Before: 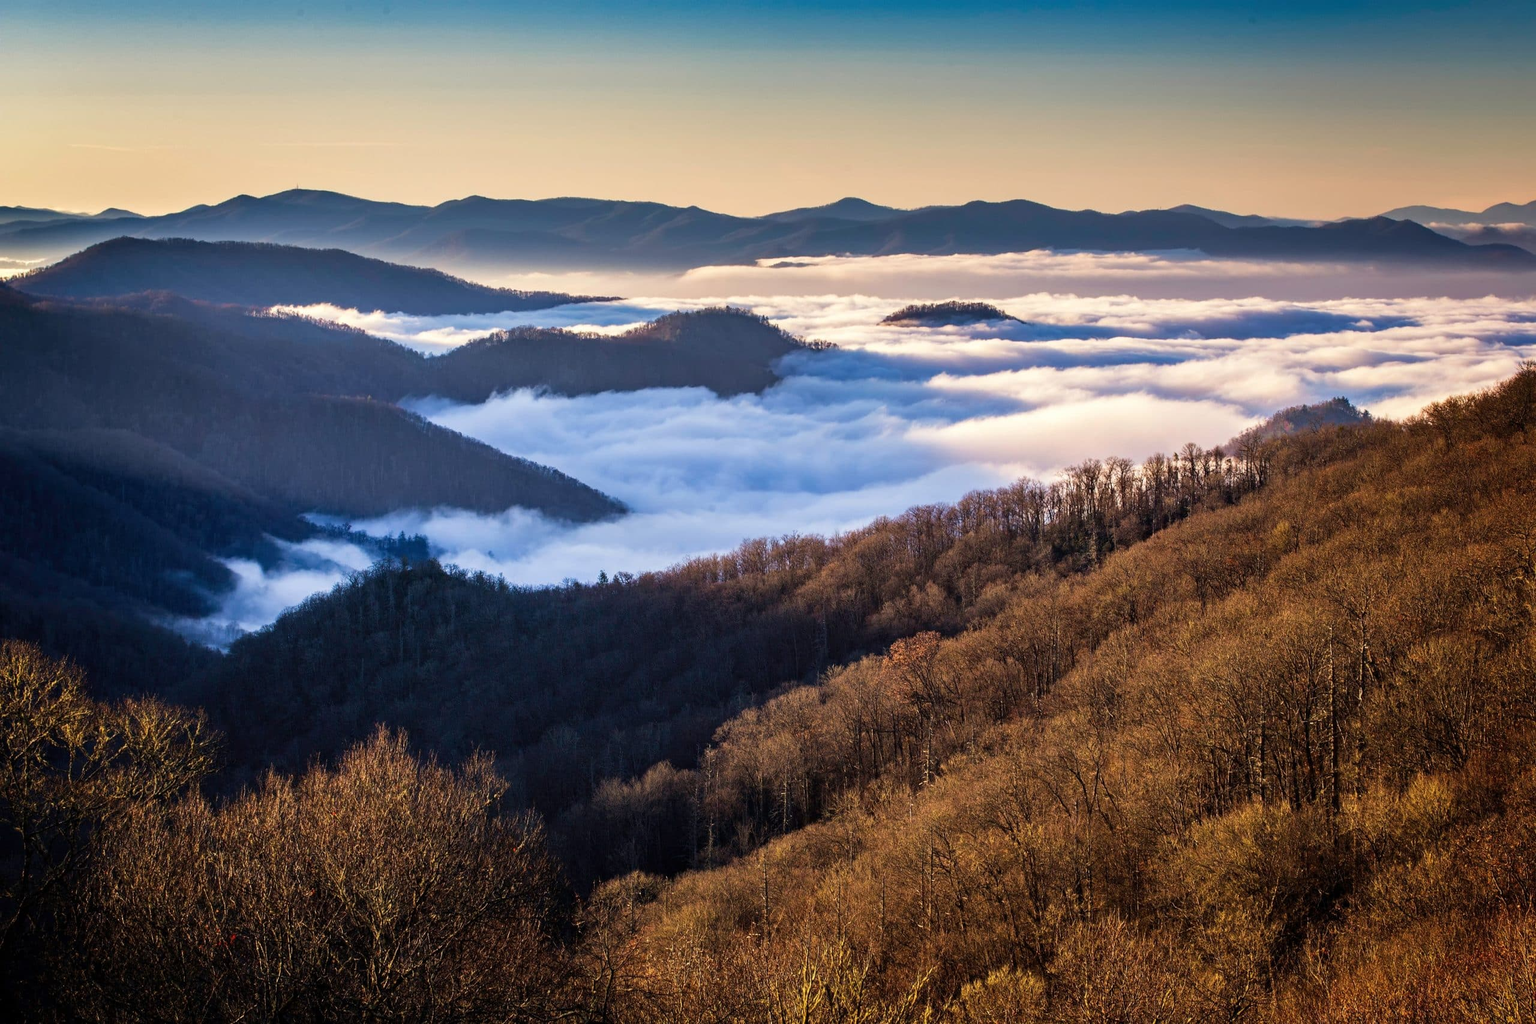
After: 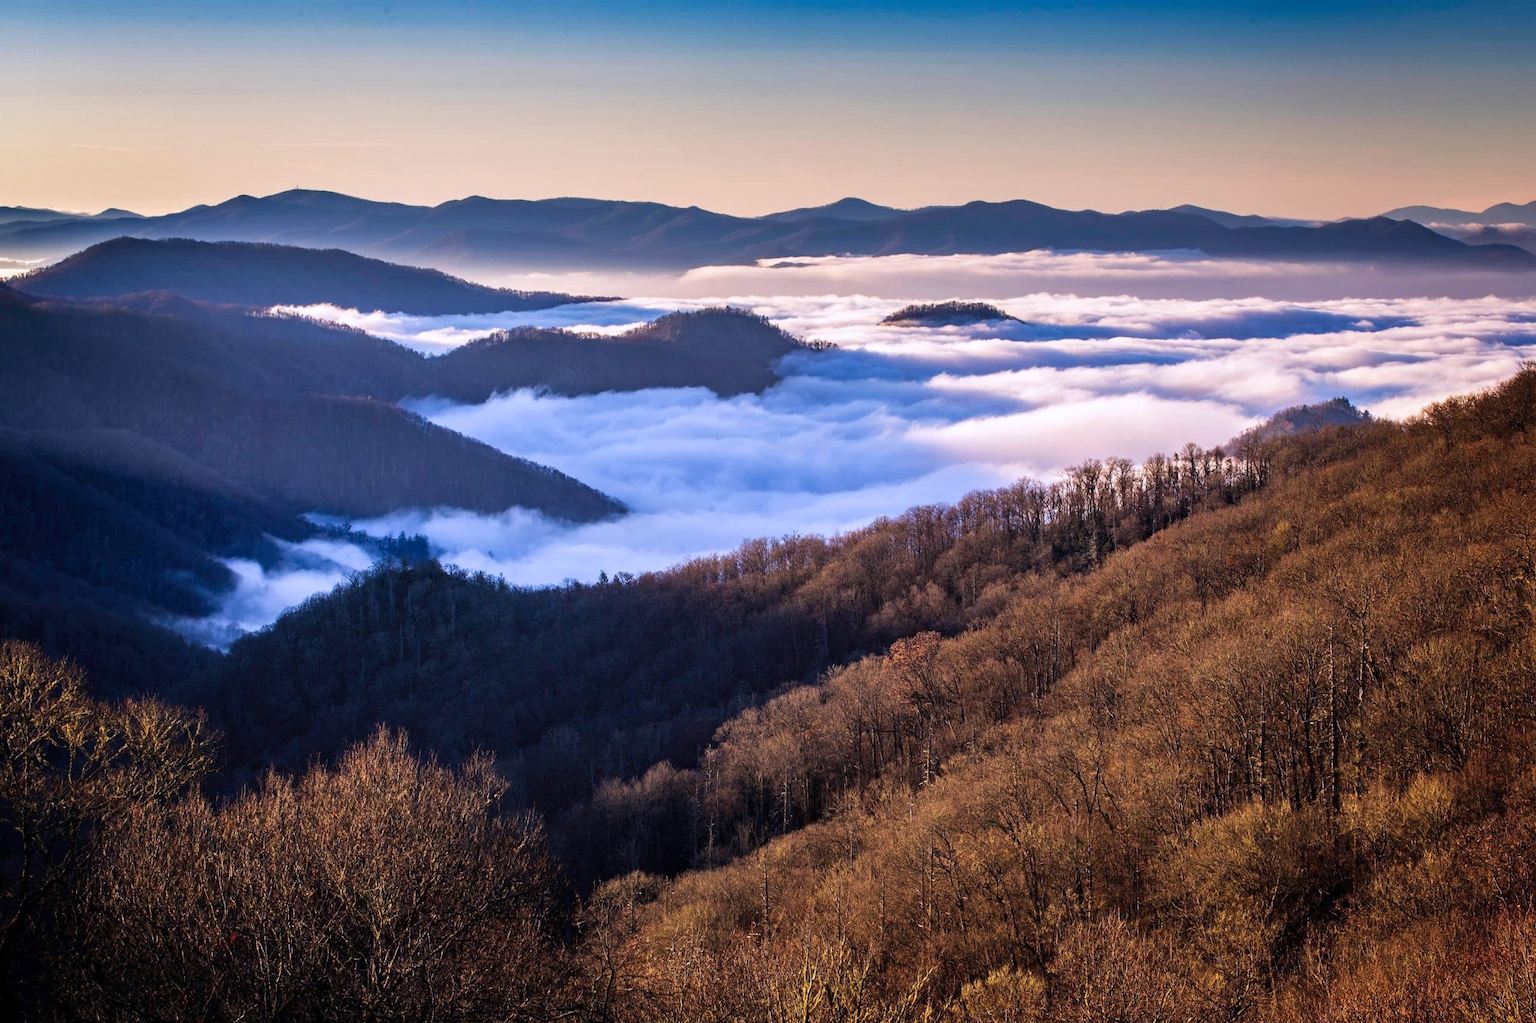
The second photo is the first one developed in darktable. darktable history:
color calibration: illuminant as shot in camera, x 0.362, y 0.384, temperature 4535.39 K
